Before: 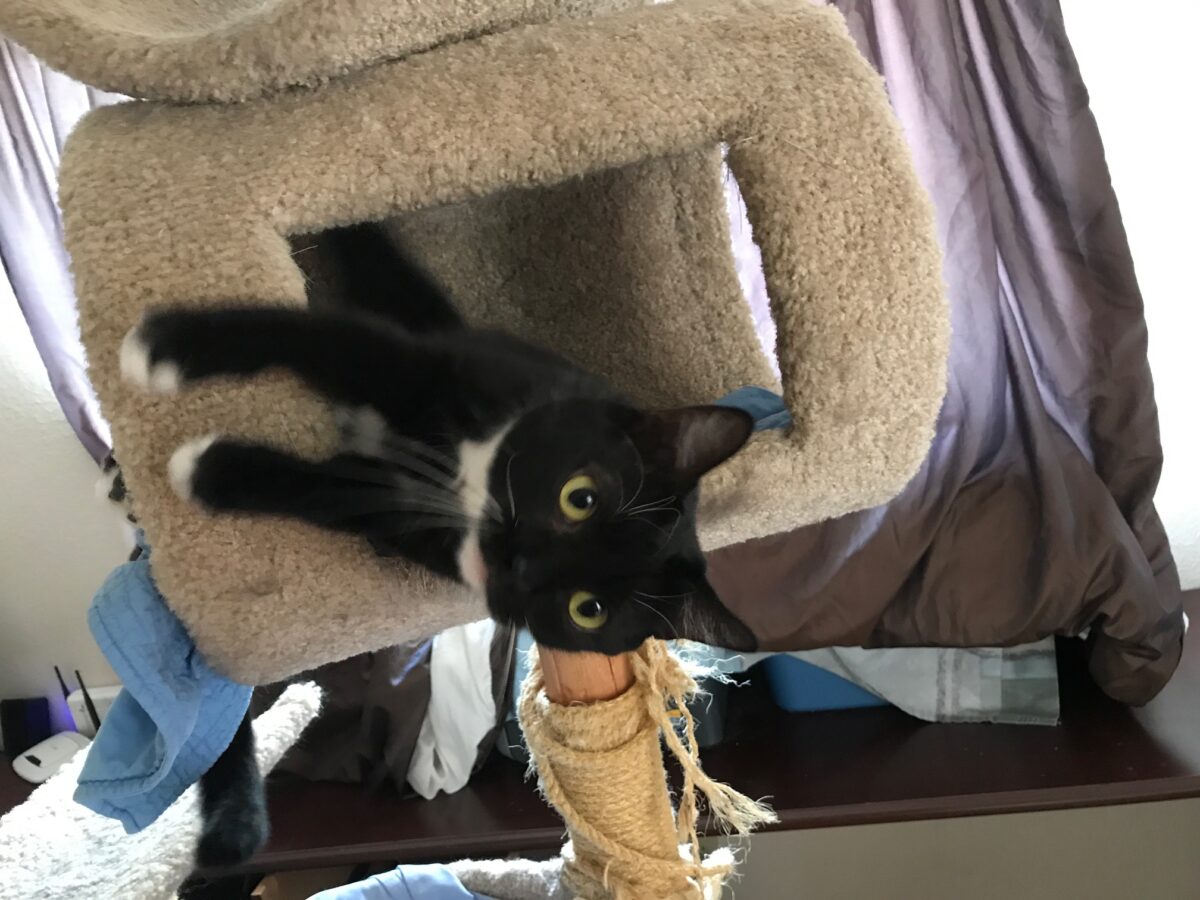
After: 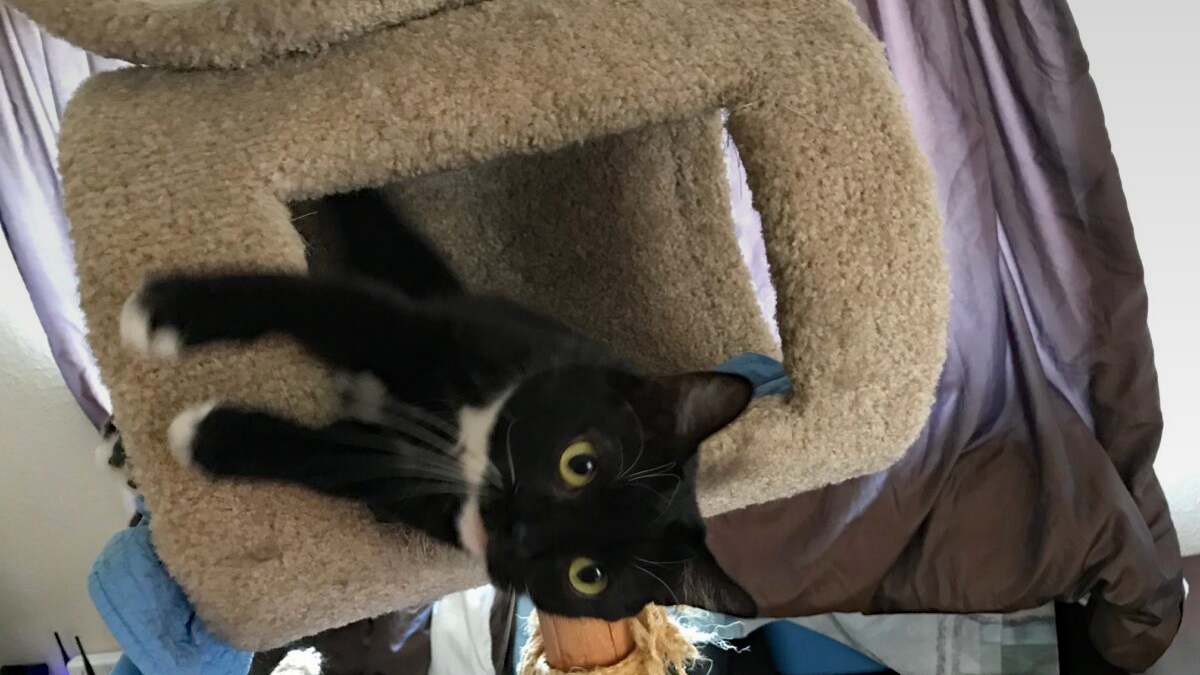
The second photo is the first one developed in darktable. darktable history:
haze removal: compatibility mode true, adaptive false
crop: top 3.857%, bottom 21.132%
graduated density: on, module defaults
